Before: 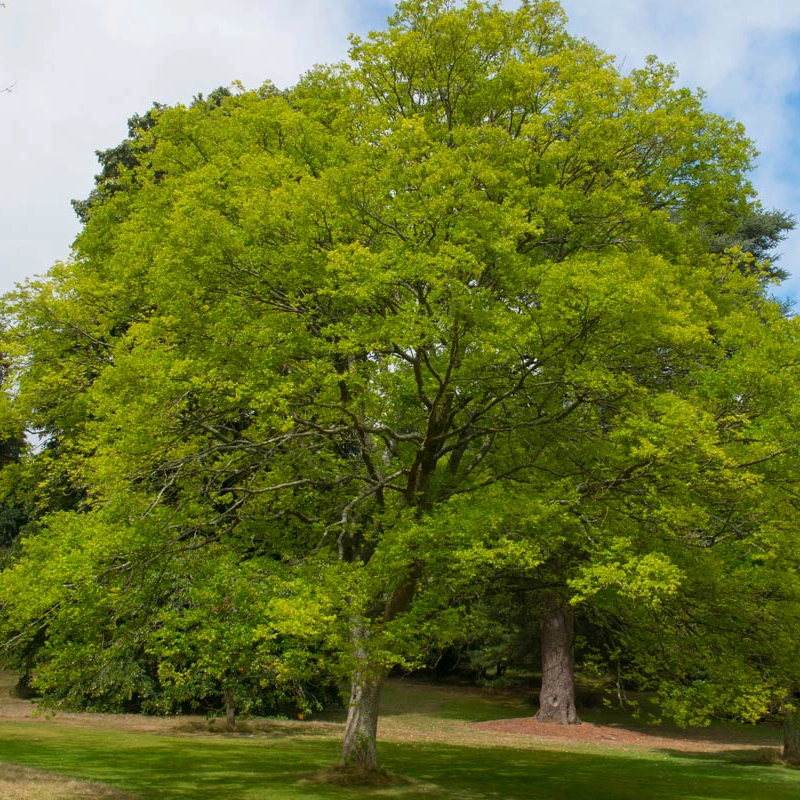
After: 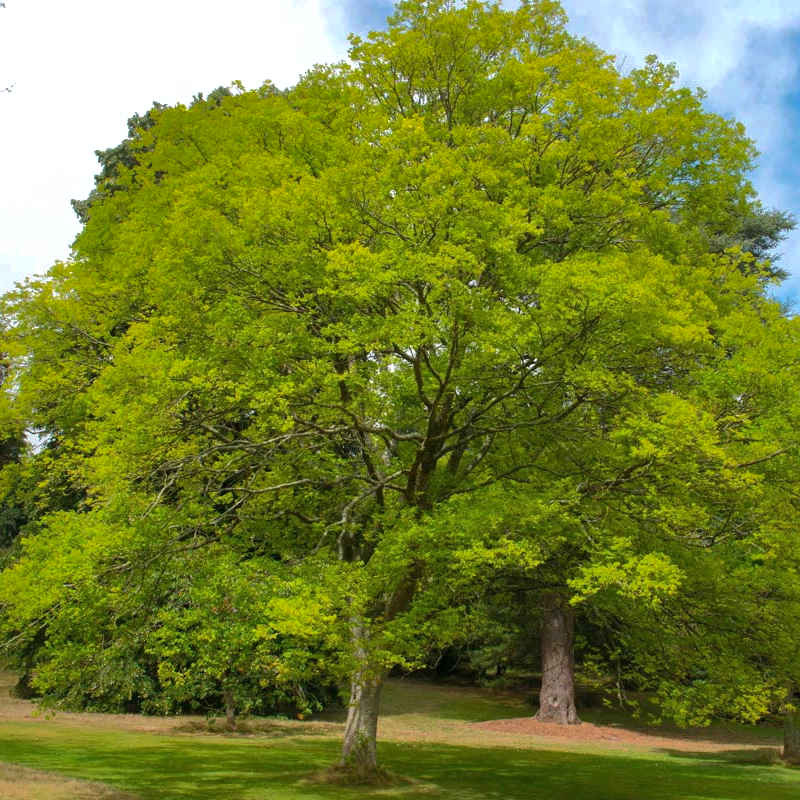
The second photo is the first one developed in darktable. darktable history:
shadows and highlights: shadows 25.83, highlights -70.03
exposure: exposure 0.455 EV, compensate highlight preservation false
